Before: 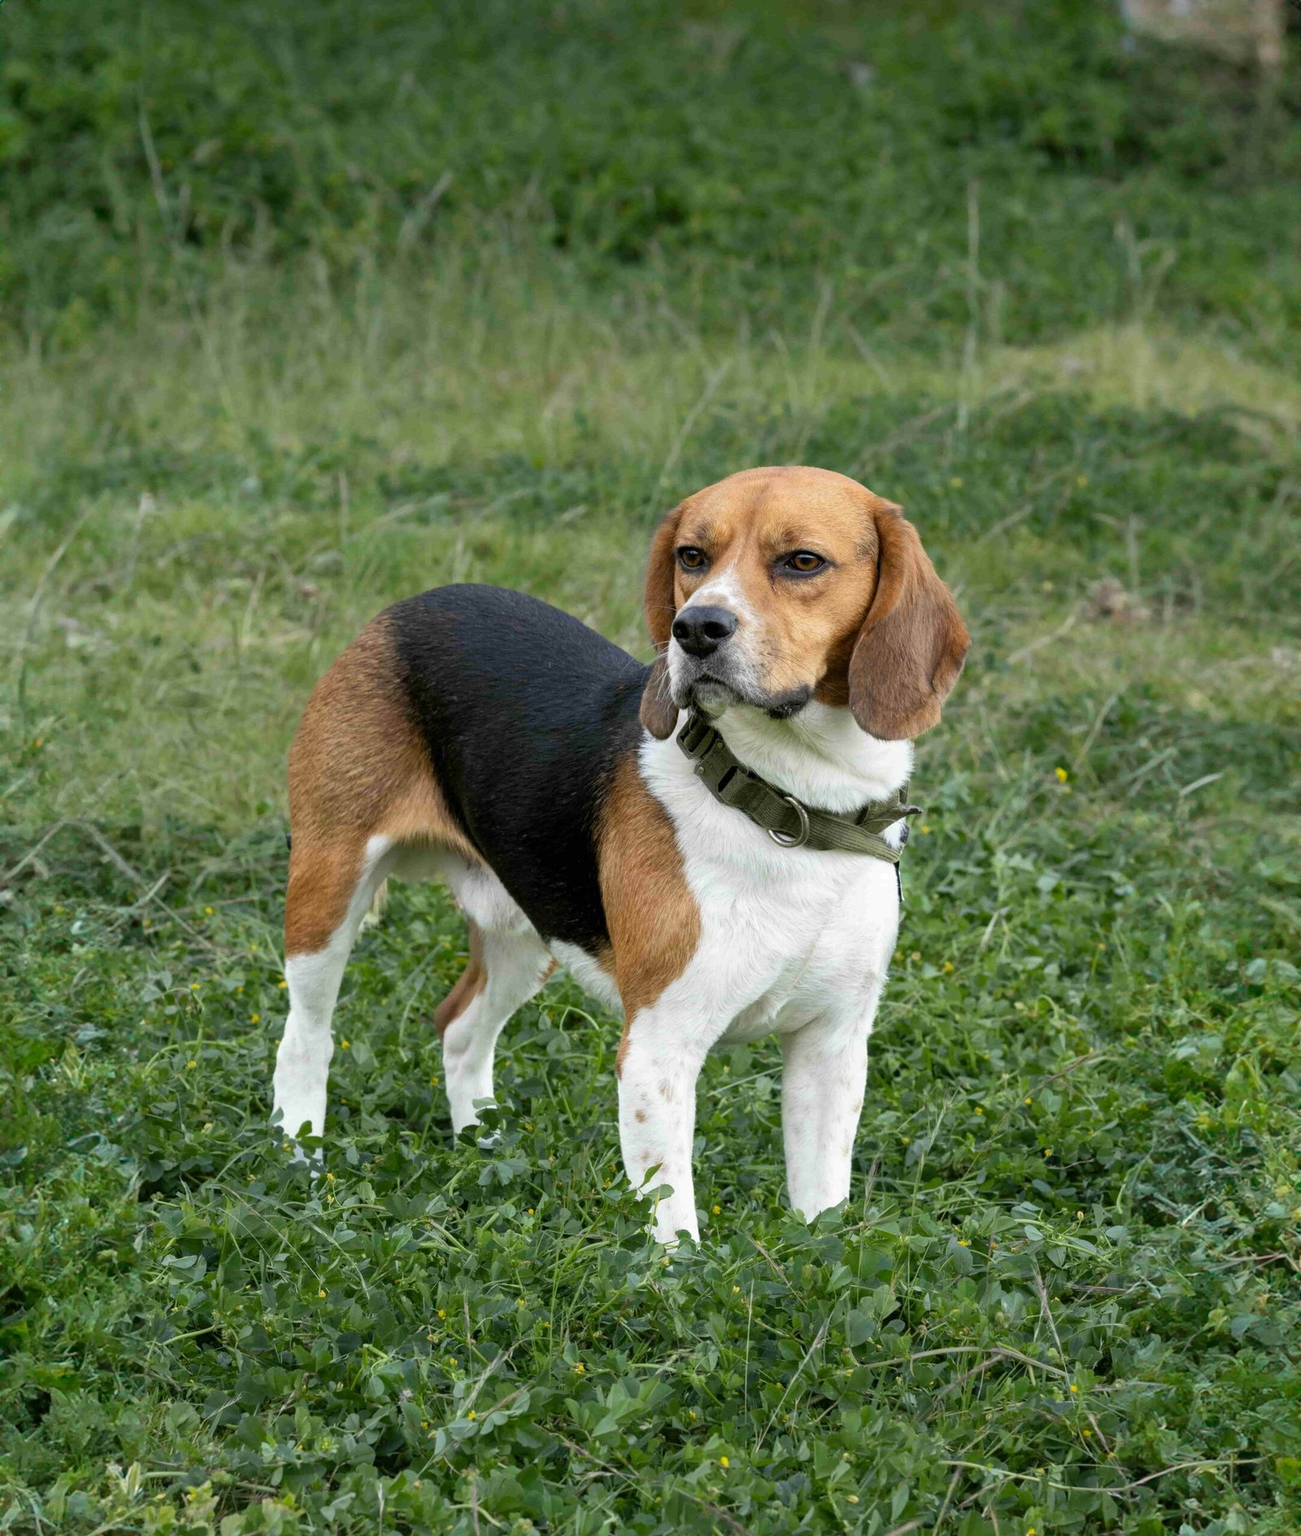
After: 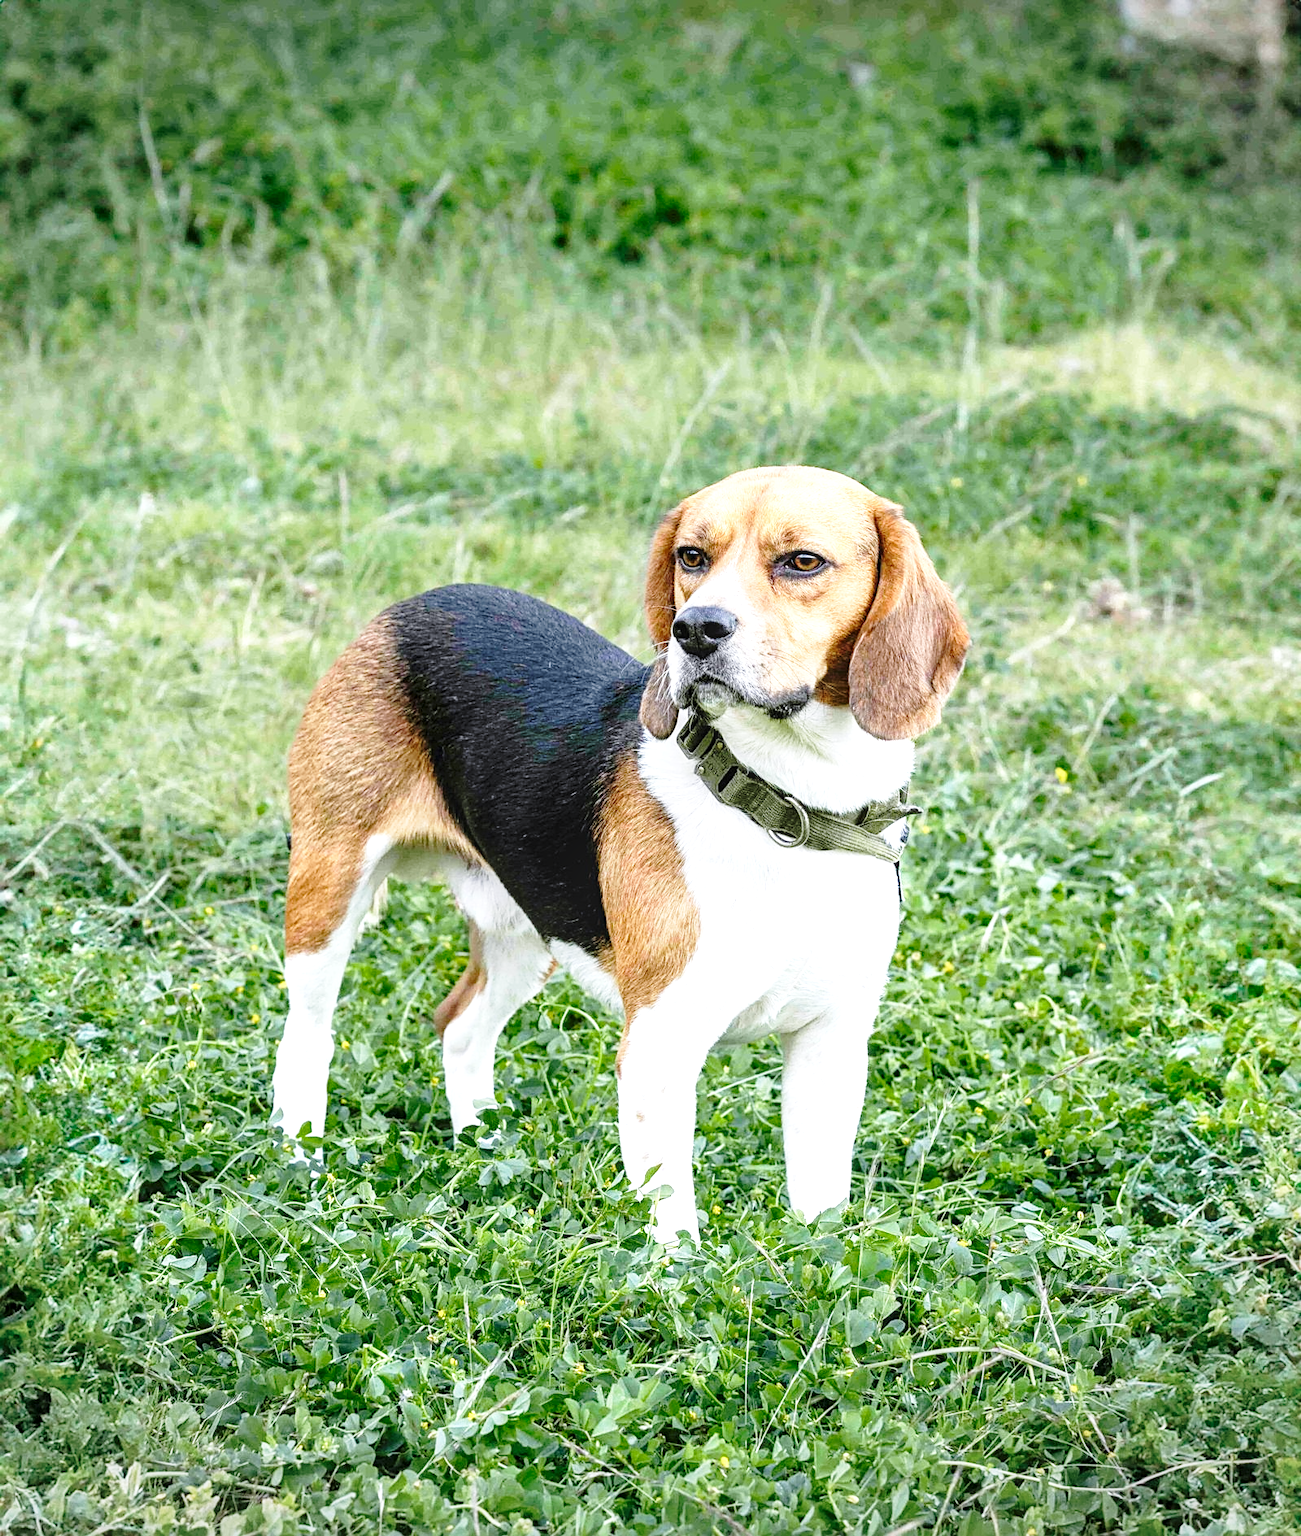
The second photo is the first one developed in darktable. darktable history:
local contrast: on, module defaults
base curve: curves: ch0 [(0, 0) (0.028, 0.03) (0.121, 0.232) (0.46, 0.748) (0.859, 0.968) (1, 1)], preserve colors none
sharpen: amount 0.498
exposure: black level correction 0, exposure 0.699 EV, compensate exposure bias true, compensate highlight preservation false
color calibration: illuminant as shot in camera, x 0.358, y 0.373, temperature 4628.91 K, clip negative RGB from gamut false
vignetting: fall-off start 88.21%, fall-off radius 24.08%, brightness -0.179, saturation -0.298
